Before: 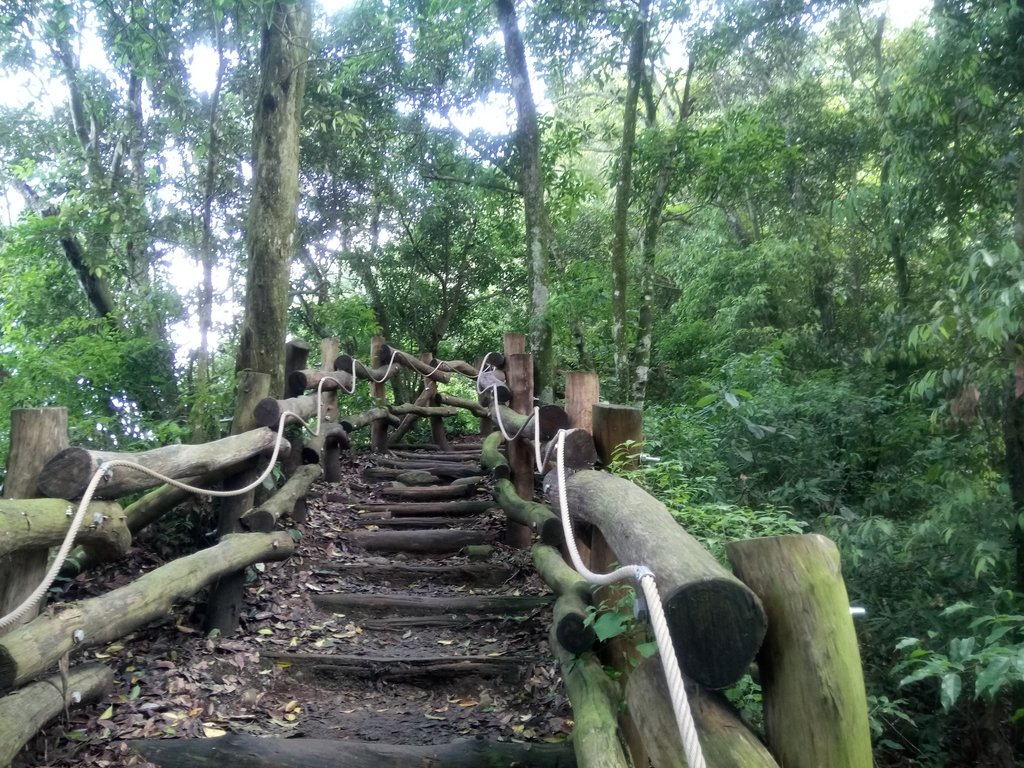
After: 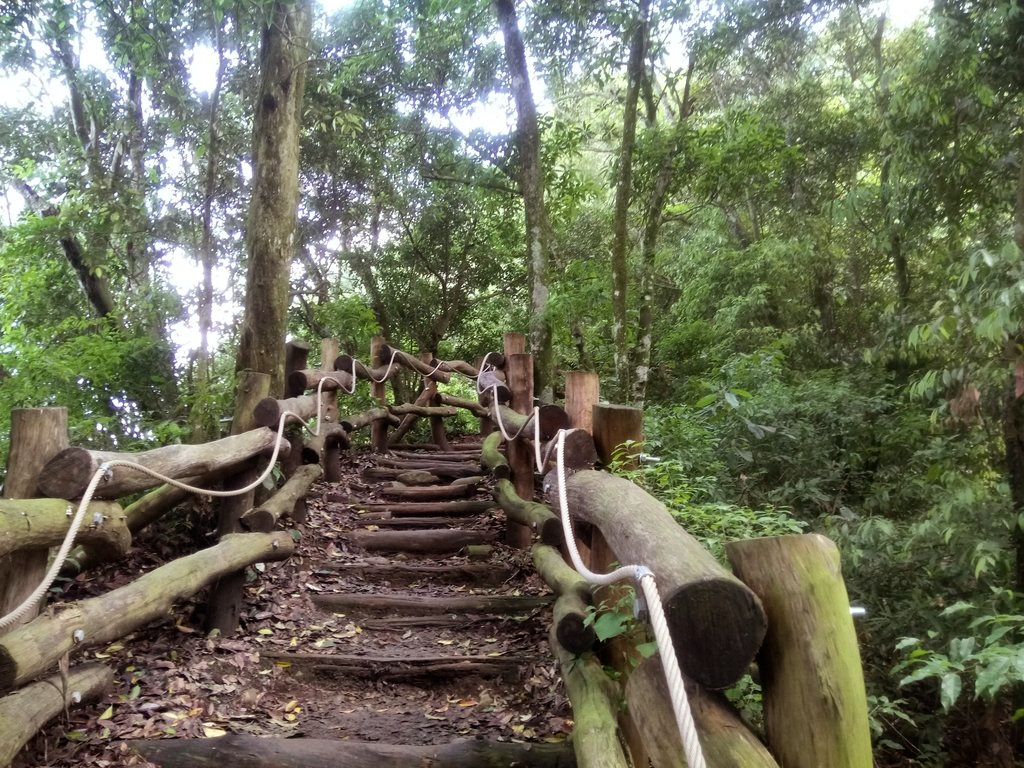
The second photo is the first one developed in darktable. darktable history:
rgb levels: mode RGB, independent channels, levels [[0, 0.5, 1], [0, 0.521, 1], [0, 0.536, 1]]
shadows and highlights: shadows 49, highlights -41, soften with gaussian
